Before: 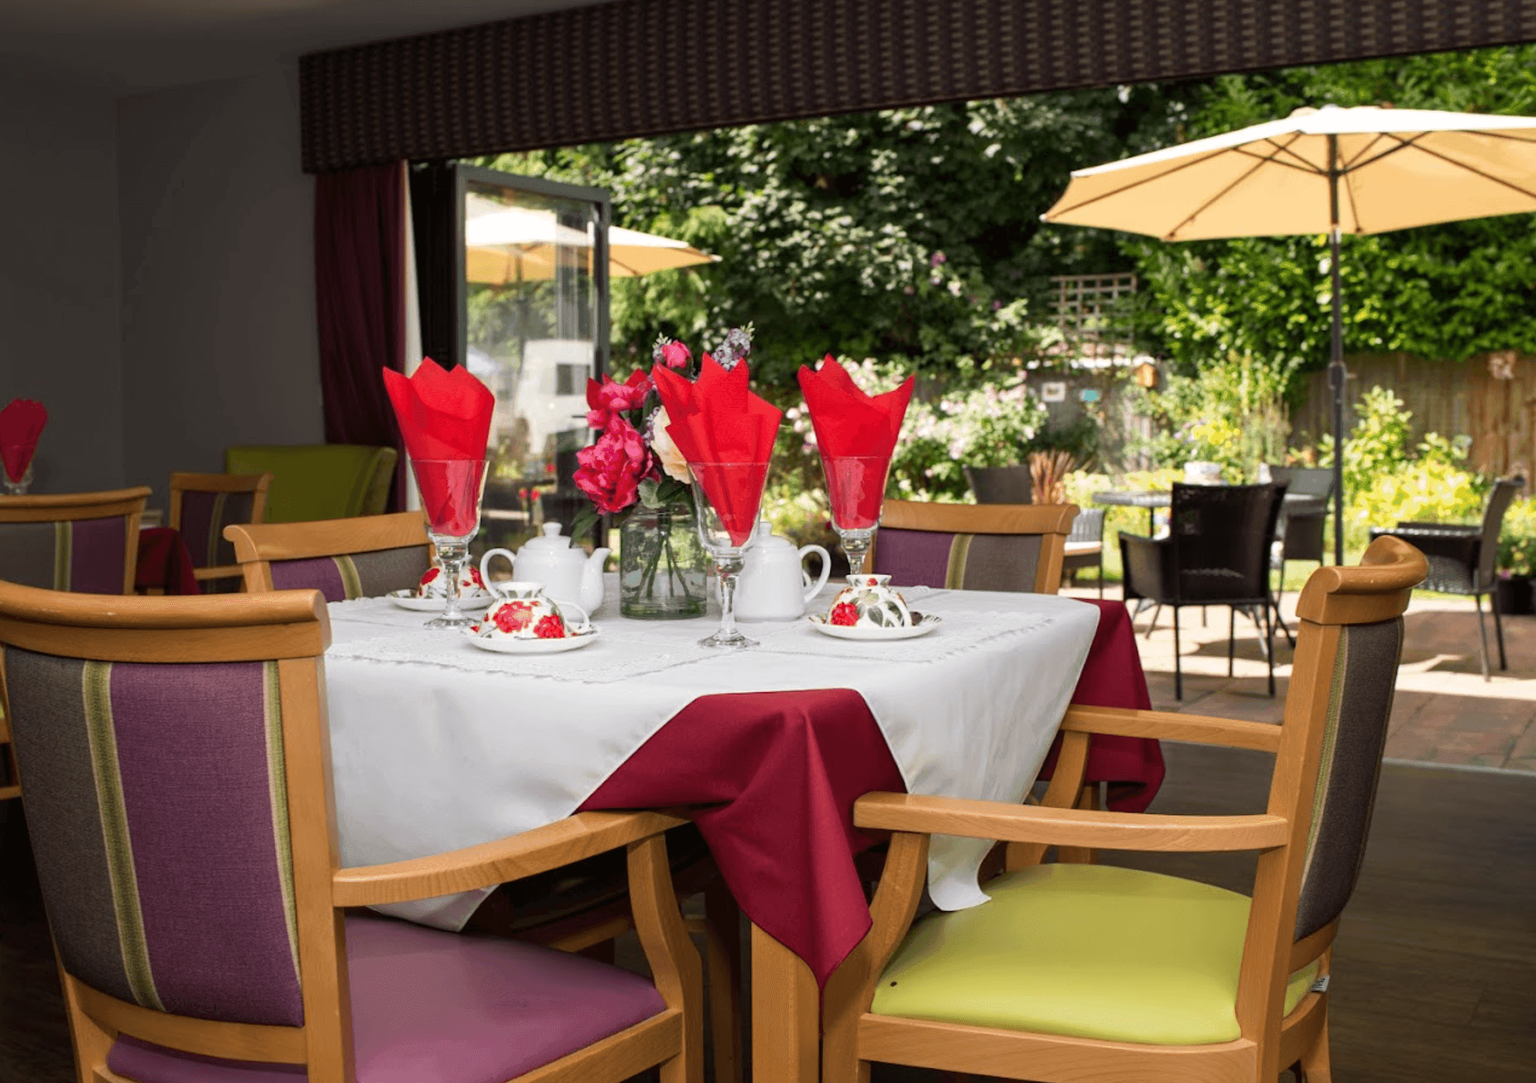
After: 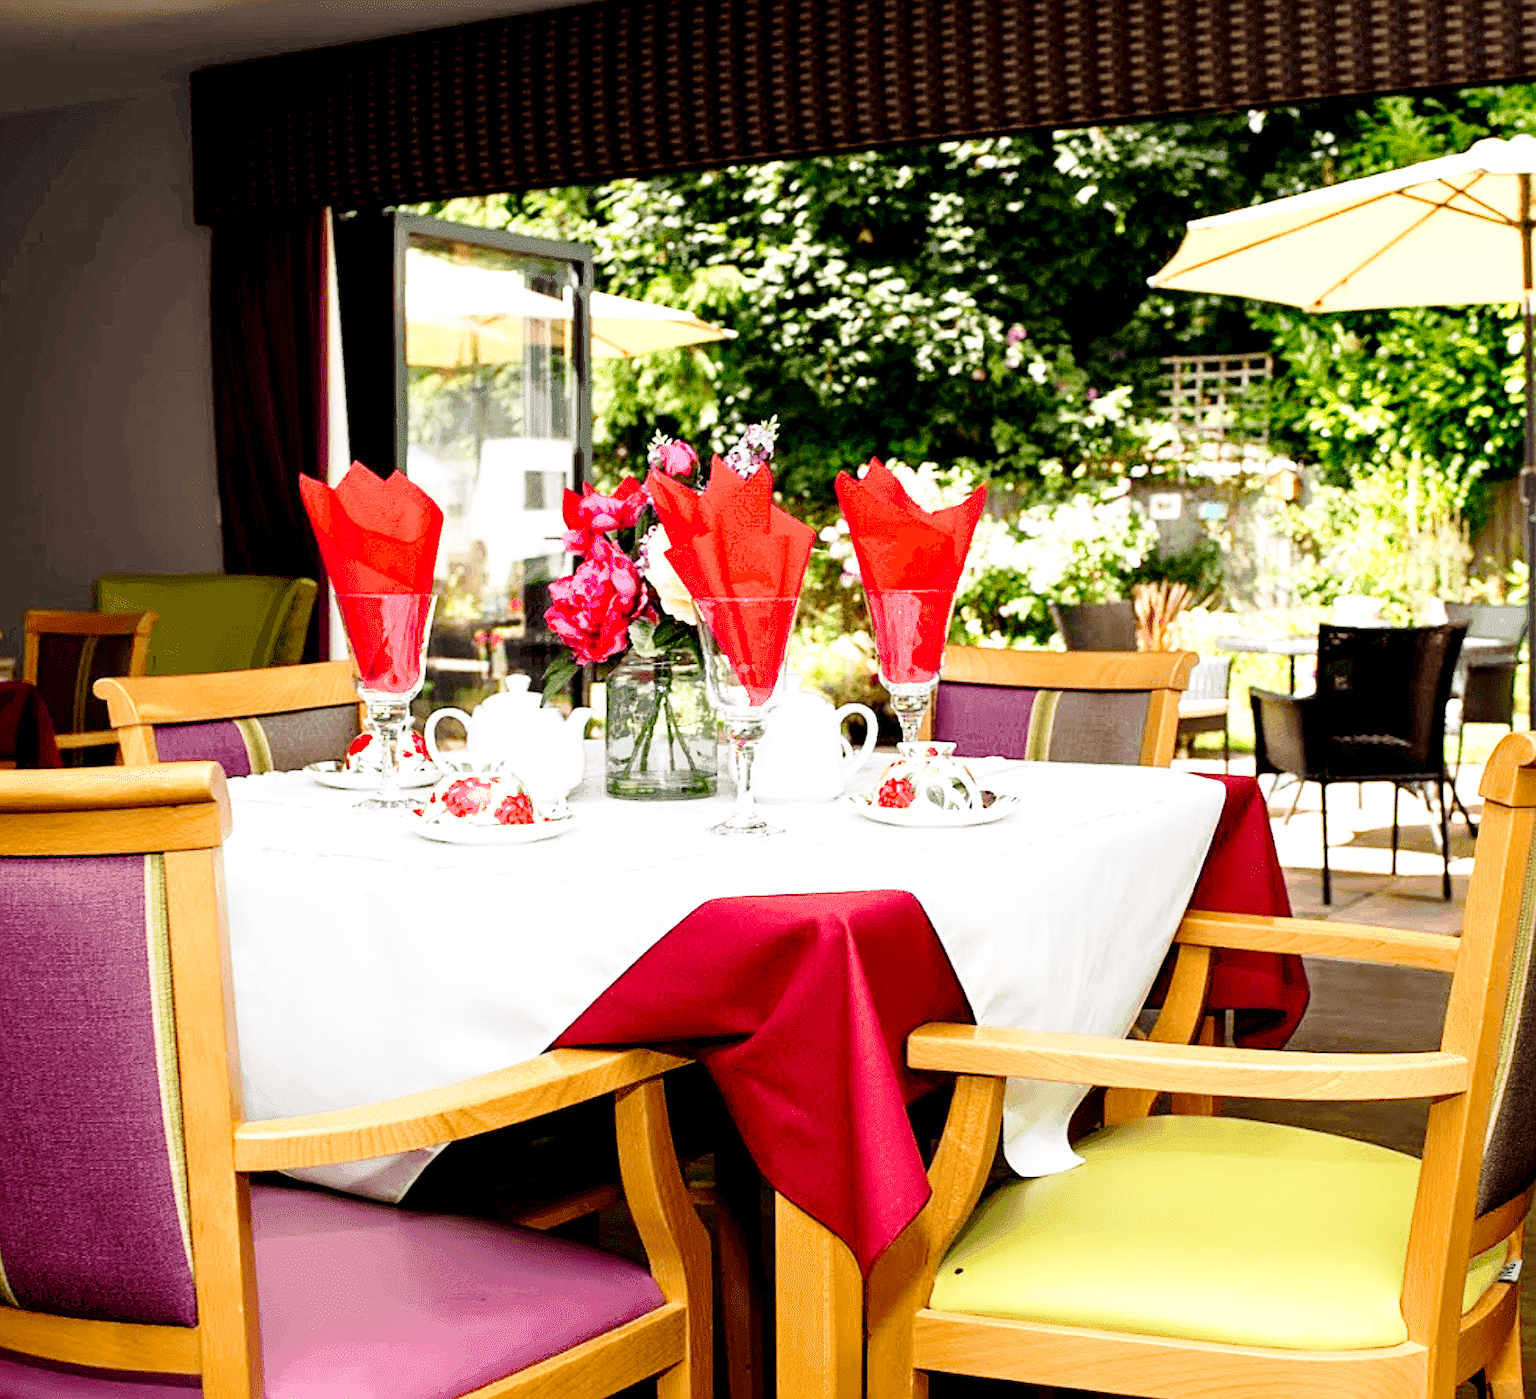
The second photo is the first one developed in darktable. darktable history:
exposure: black level correction 0.012, exposure 0.7 EV, compensate exposure bias true, compensate highlight preservation false
base curve: curves: ch0 [(0, 0) (0.028, 0.03) (0.121, 0.232) (0.46, 0.748) (0.859, 0.968) (1, 1)], preserve colors none
sharpen: on, module defaults
crop: left 9.88%, right 12.664%
